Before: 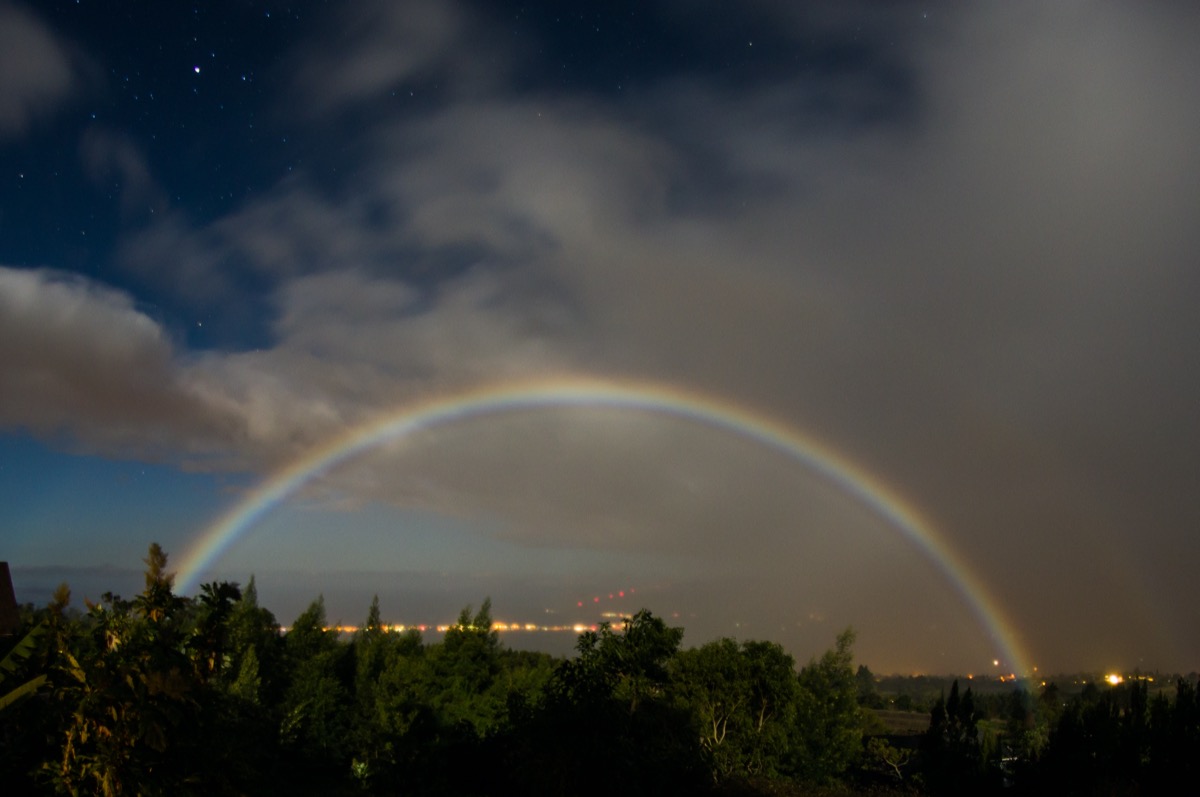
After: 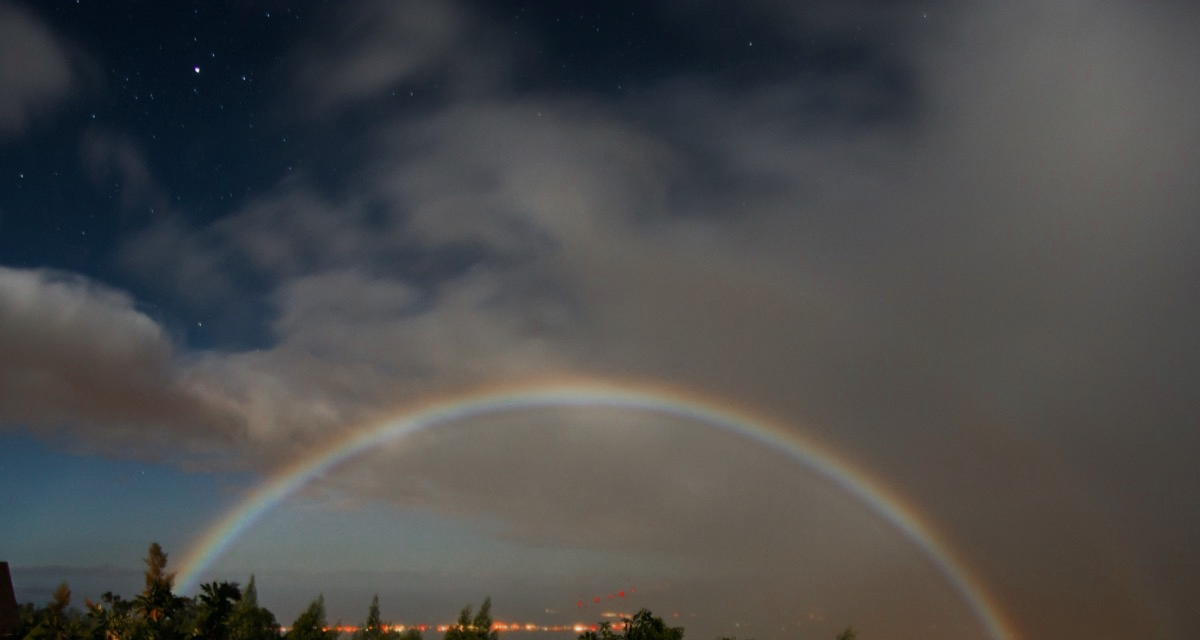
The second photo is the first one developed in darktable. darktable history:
crop: bottom 19.644%
color zones: curves: ch0 [(0, 0.299) (0.25, 0.383) (0.456, 0.352) (0.736, 0.571)]; ch1 [(0, 0.63) (0.151, 0.568) (0.254, 0.416) (0.47, 0.558) (0.732, 0.37) (0.909, 0.492)]; ch2 [(0.004, 0.604) (0.158, 0.443) (0.257, 0.403) (0.761, 0.468)]
